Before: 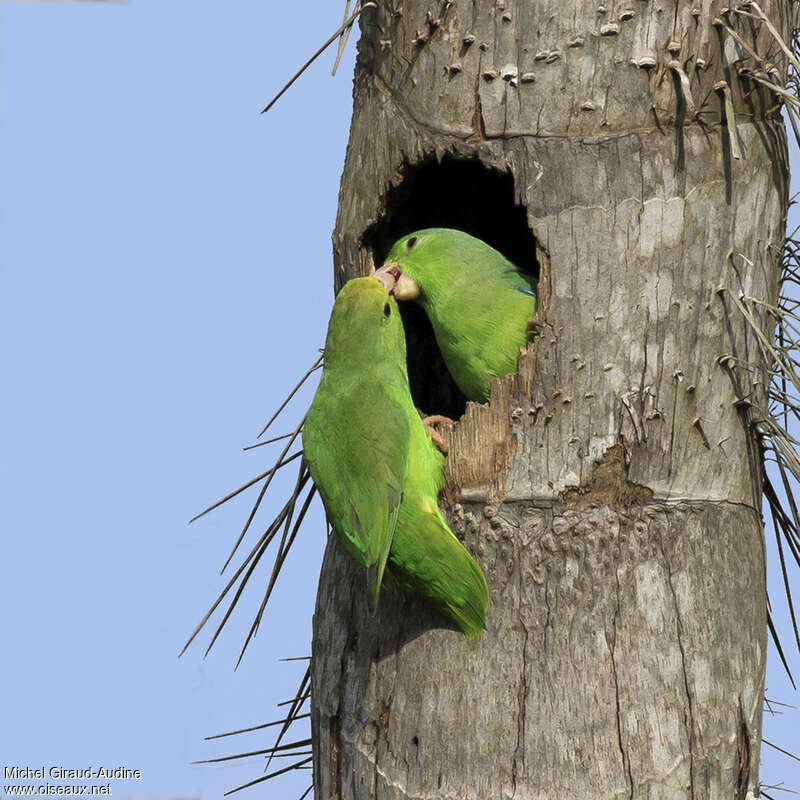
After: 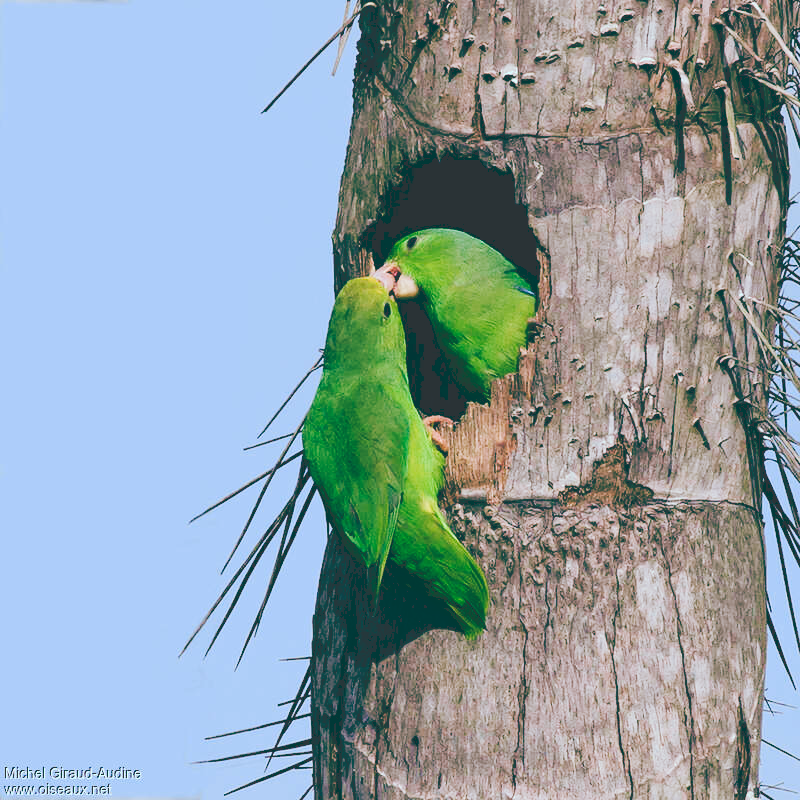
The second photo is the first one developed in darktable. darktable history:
tone curve: curves: ch0 [(0, 0) (0.003, 0.195) (0.011, 0.196) (0.025, 0.196) (0.044, 0.196) (0.069, 0.196) (0.1, 0.196) (0.136, 0.197) (0.177, 0.207) (0.224, 0.224) (0.277, 0.268) (0.335, 0.336) (0.399, 0.424) (0.468, 0.533) (0.543, 0.632) (0.623, 0.715) (0.709, 0.789) (0.801, 0.85) (0.898, 0.906) (1, 1)], preserve colors none
color look up table: target L [99.1, 92.52, 90.71, 87.19, 84.14, 77.37, 58.74, 58.21, 54.66, 55.51, 28.96, 19.54, 201.43, 79.78, 70.91, 61.81, 51.09, 49.32, 46.79, 40.08, 39.01, 33.29, 14.94, 15.26, 92.08, 64.76, 76.39, 66.47, 65.52, 55.17, 66.71, 55.45, 53.19, 41.2, 42.24, 39.83, 36.45, 32.63, 32.97, 15.22, 14.79, 14.62, 89.71, 78.27, 60.99, 58.19, 44.31, 38.74, 19.75], target a [-14.84, -2.913, -11.79, -41.82, -55.27, -7.971, -51.29, -43.05, -19.09, -21.47, -37.2, -56.86, 0, 21.56, 29.88, 27.28, 60.96, 68.34, 64.32, 18.19, 5.248, 41.79, -44.41, -44.99, 5.014, 48.78, 27.46, 3.453, -0.182, 77.24, 64.82, 15.55, 22.47, 45.63, 57.37, 26.5, 10.13, 29.33, -6.605, -40.92, -37.7, -42.21, -14.43, -27.24, -24.73, -19.42, -18.18, -7.605, -54.84], target b [-1.747, 22.13, 78.98, -7.735, 17.87, -11.15, 45.71, 16.88, 44.44, 15.72, 10.41, -2.376, -0.001, -0.428, 45.17, 21.55, 20.25, 42.06, 5.076, 10.19, 27.93, 21.46, -10.6, -12.73, -16.37, -15.15, -42.9, -41.77, -9.652, -32.35, -59.19, -24.38, -81.22, -25.06, -69.85, -36.03, -53.05, -6.719, -6.742, -26.93, -33.28, -17.8, -19.93, -19.66, -21.08, -51.47, -10.65, -25.91, -12.67], num patches 49
